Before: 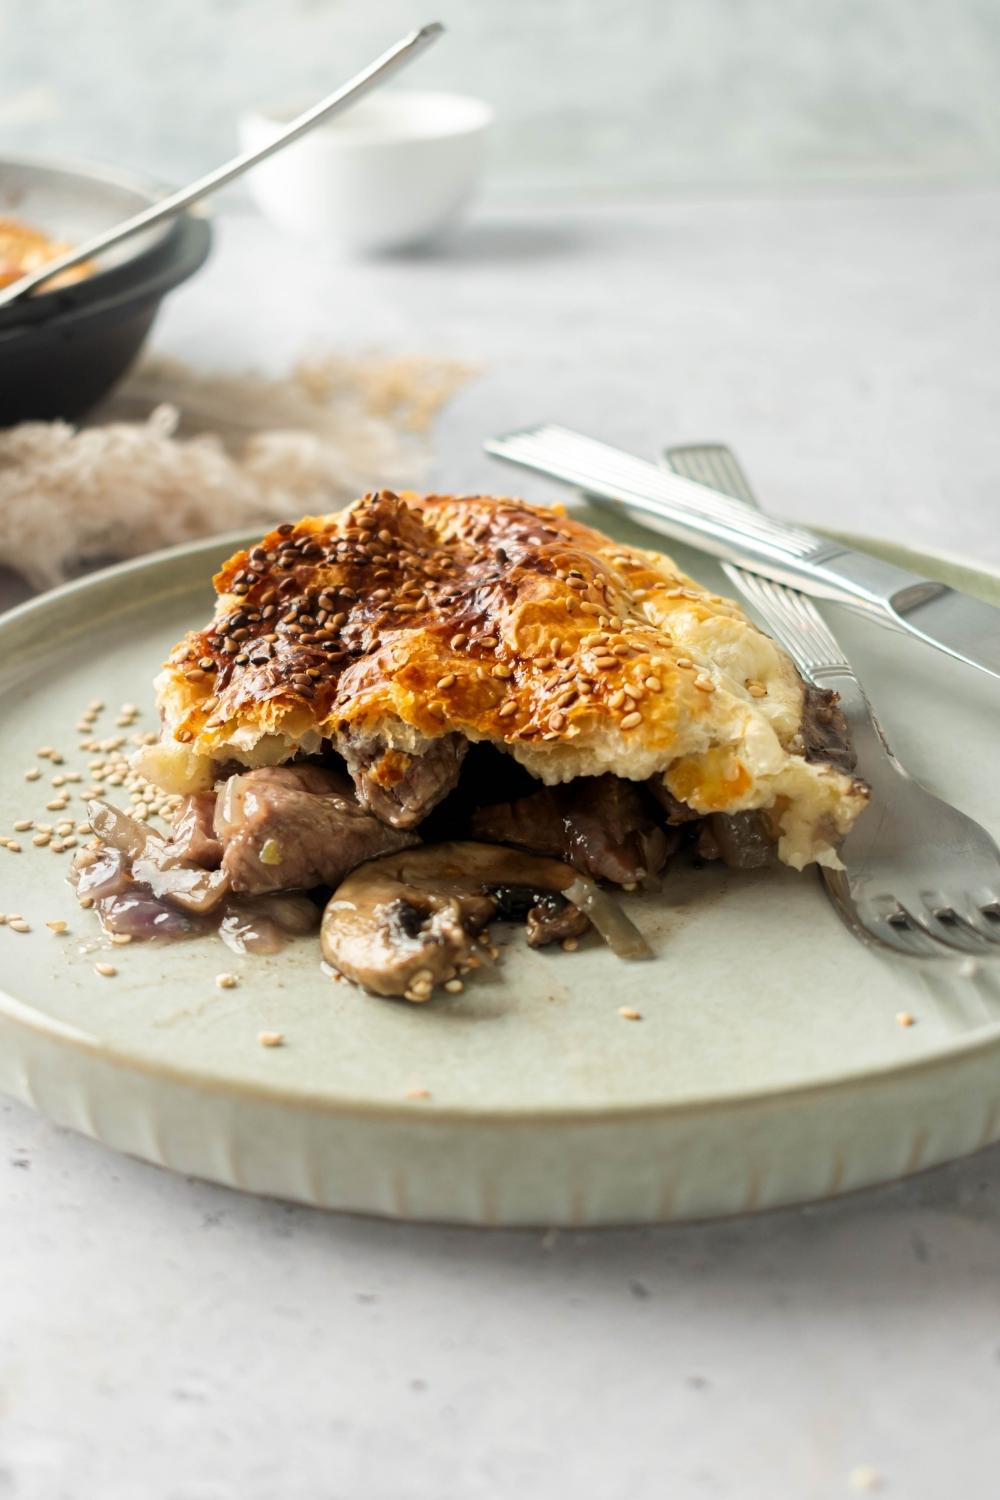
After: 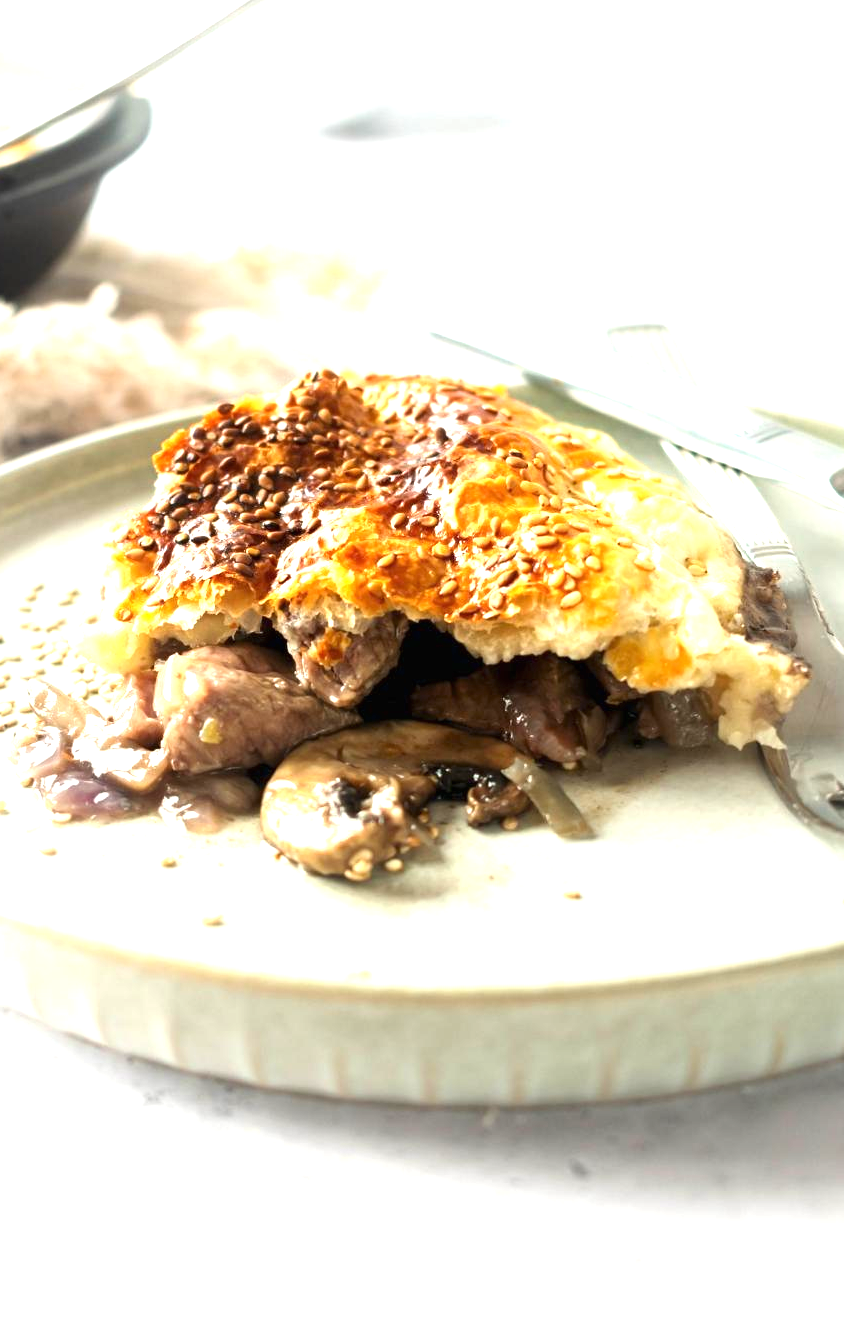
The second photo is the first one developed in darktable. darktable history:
crop: left 6.029%, top 8.083%, right 9.533%, bottom 4.115%
exposure: black level correction 0, exposure 1.2 EV, compensate exposure bias true, compensate highlight preservation false
